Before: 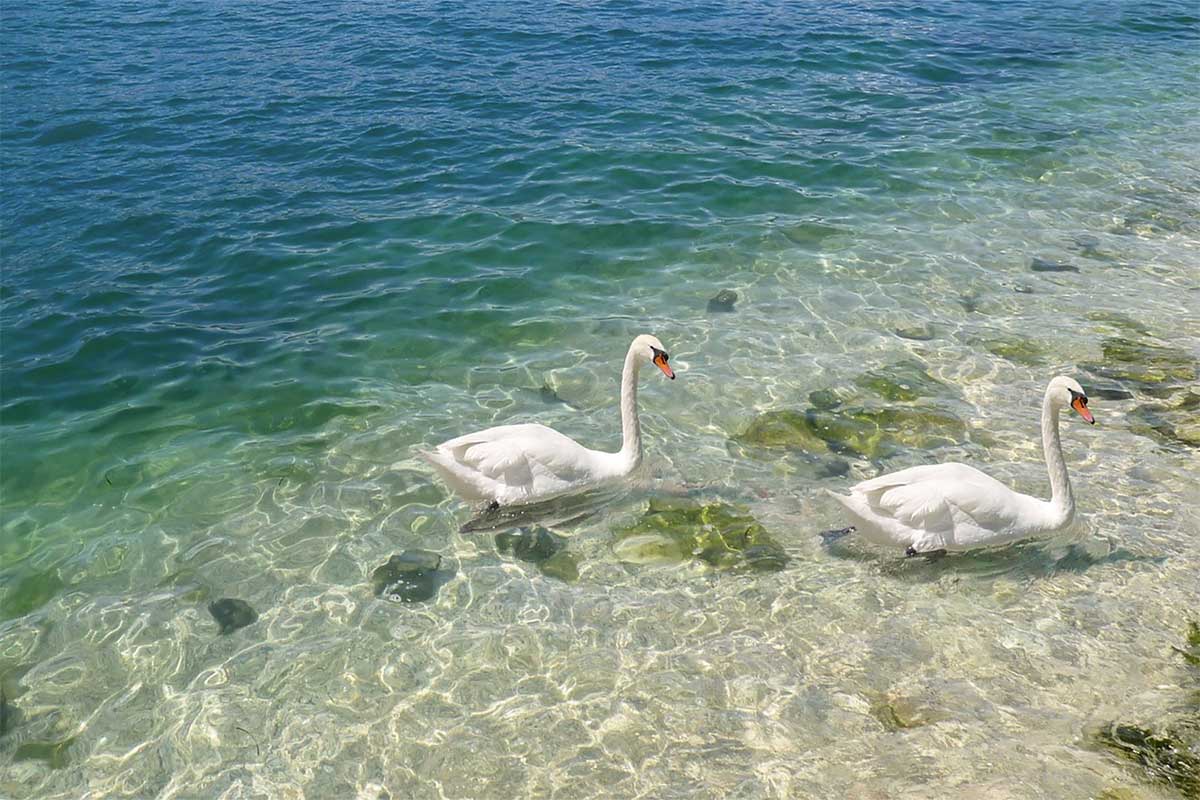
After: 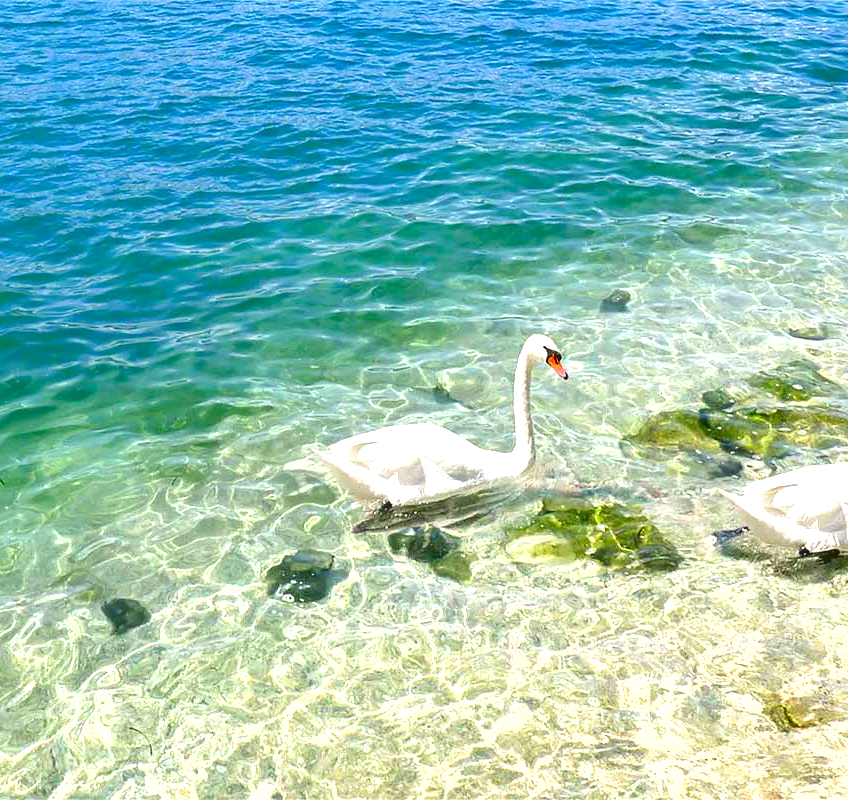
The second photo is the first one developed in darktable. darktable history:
contrast brightness saturation: contrast 0.04, saturation 0.16
shadows and highlights: shadows 25.85, highlights -48.23, highlights color adjustment 55.53%, soften with gaussian
color balance rgb: shadows lift › luminance -9.878%, shadows lift › chroma 0.656%, shadows lift › hue 113.39°, perceptual saturation grading › global saturation 20%, perceptual saturation grading › highlights -25.669%, perceptual saturation grading › shadows 24.079%, contrast -20.115%
exposure: black level correction 0.001, exposure 1.655 EV, compensate highlight preservation false
crop and rotate: left 8.972%, right 20.339%
